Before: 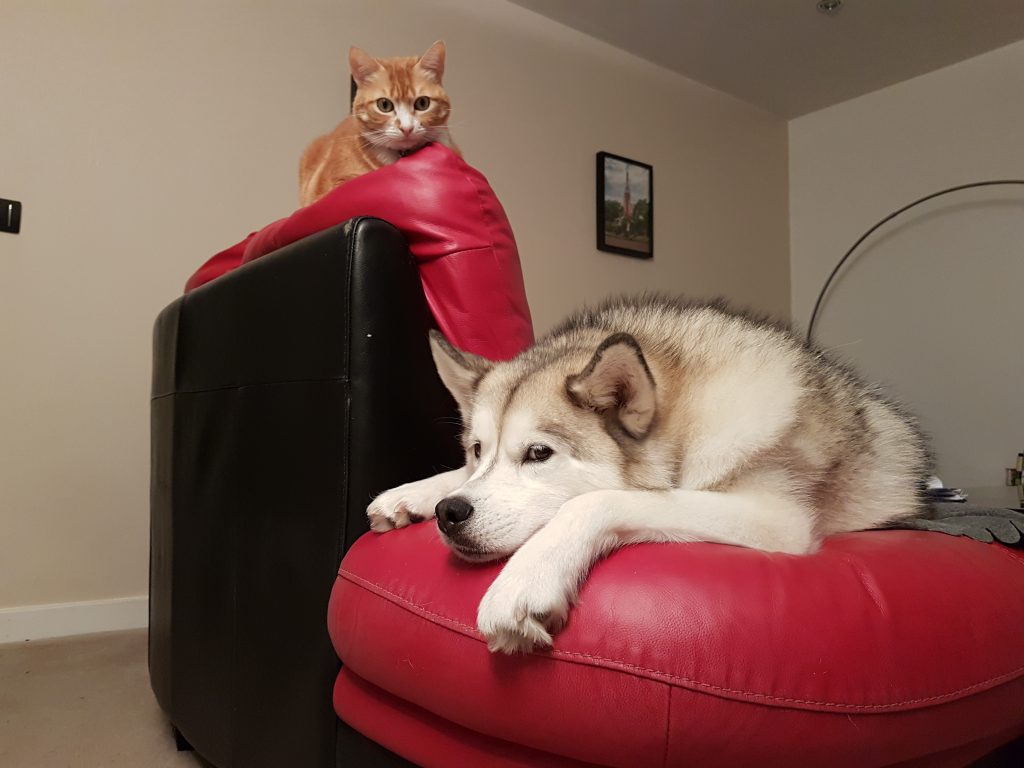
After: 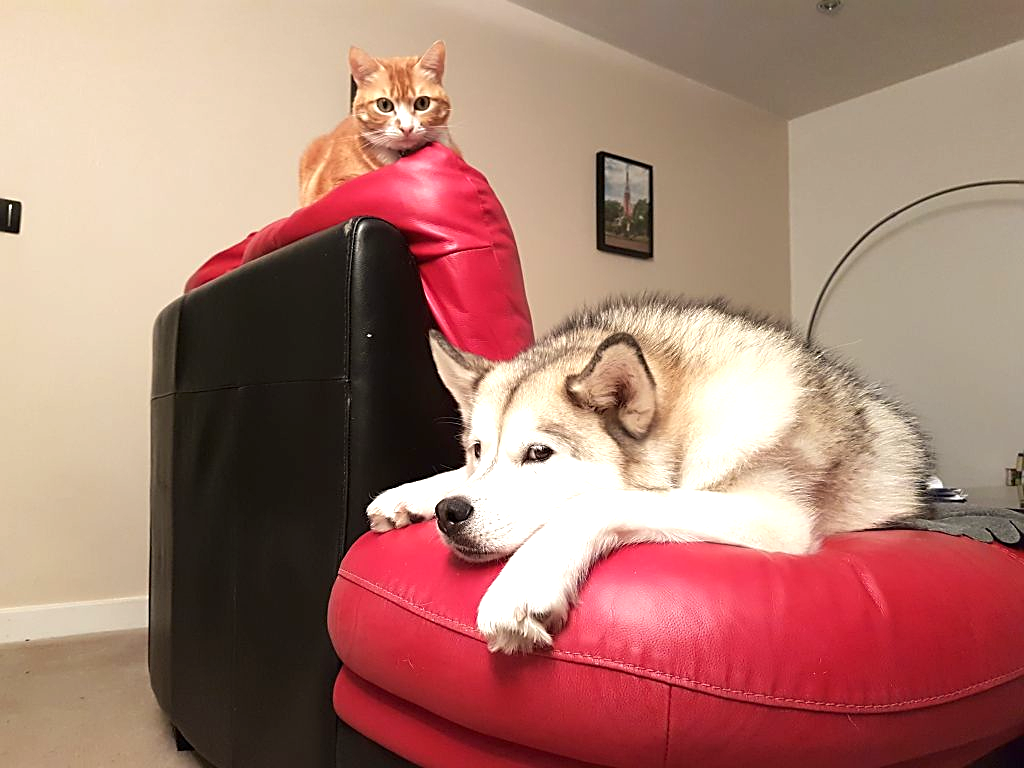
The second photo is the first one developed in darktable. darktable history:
sharpen: on, module defaults
exposure: black level correction 0, exposure 0.95 EV, compensate exposure bias true, compensate highlight preservation false
